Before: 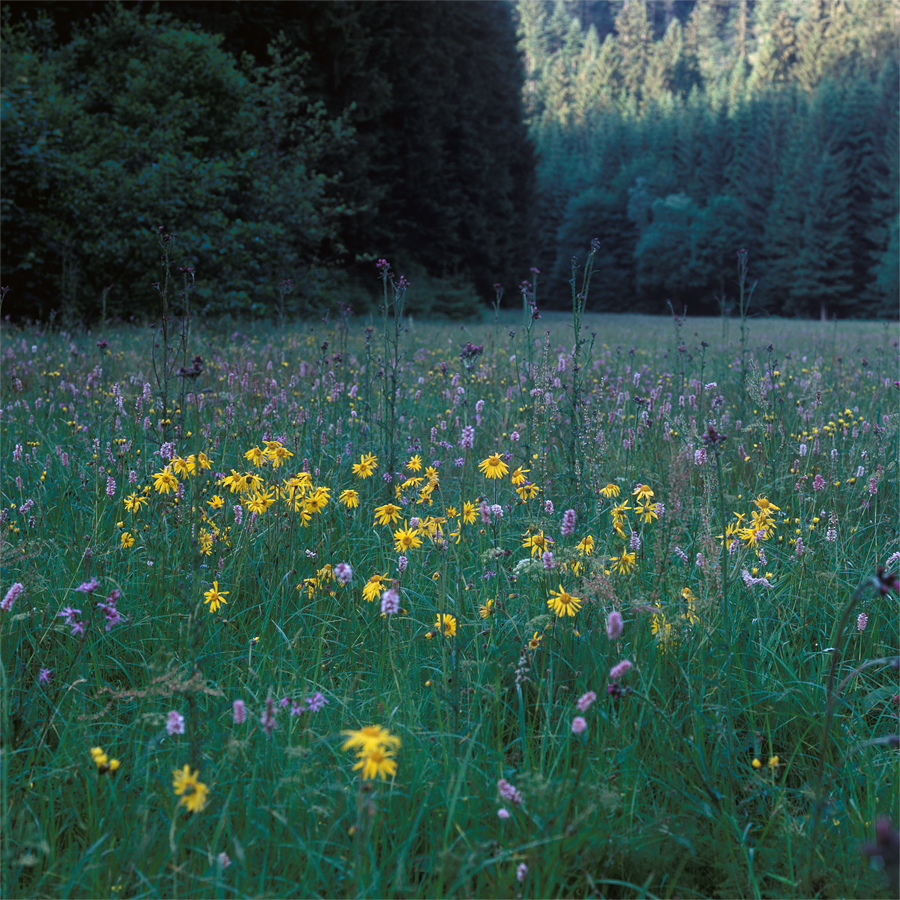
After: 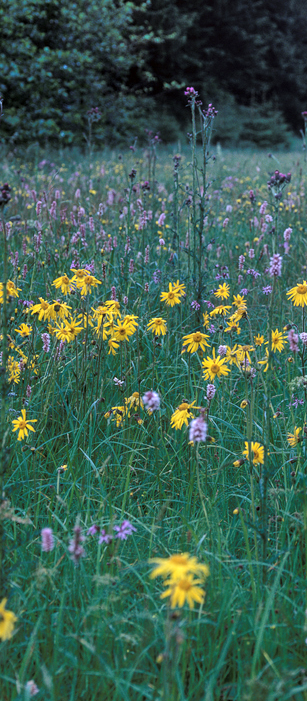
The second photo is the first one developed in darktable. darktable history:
shadows and highlights: shadows 59.36, soften with gaussian
crop and rotate: left 21.41%, top 19.112%, right 44.385%, bottom 2.998%
local contrast: on, module defaults
